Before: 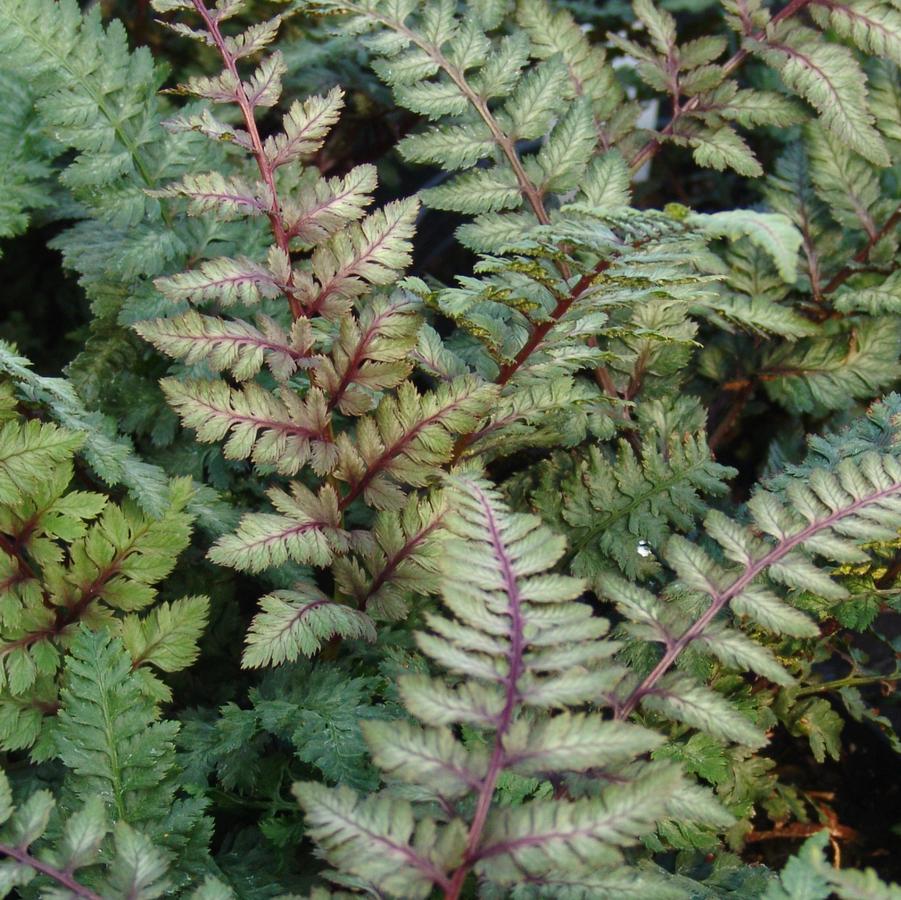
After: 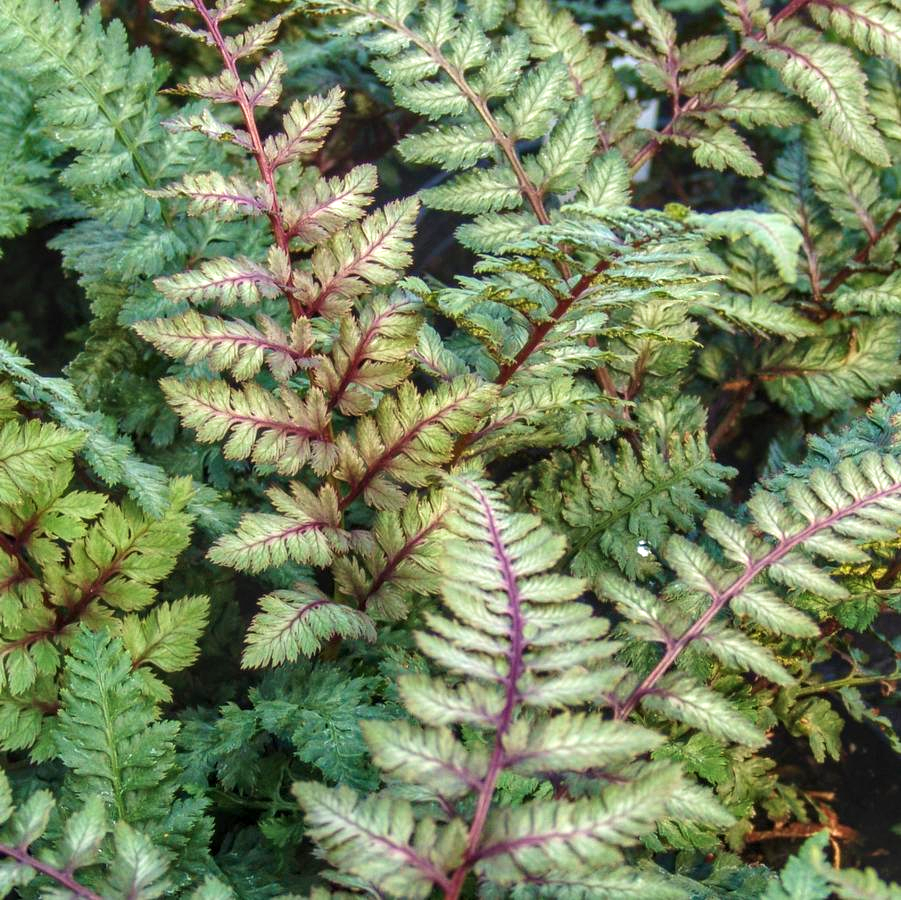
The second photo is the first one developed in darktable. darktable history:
shadows and highlights: soften with gaussian
local contrast: highlights 0%, shadows 0%, detail 133%
exposure: exposure 0.556 EV, compensate highlight preservation false
velvia: on, module defaults
